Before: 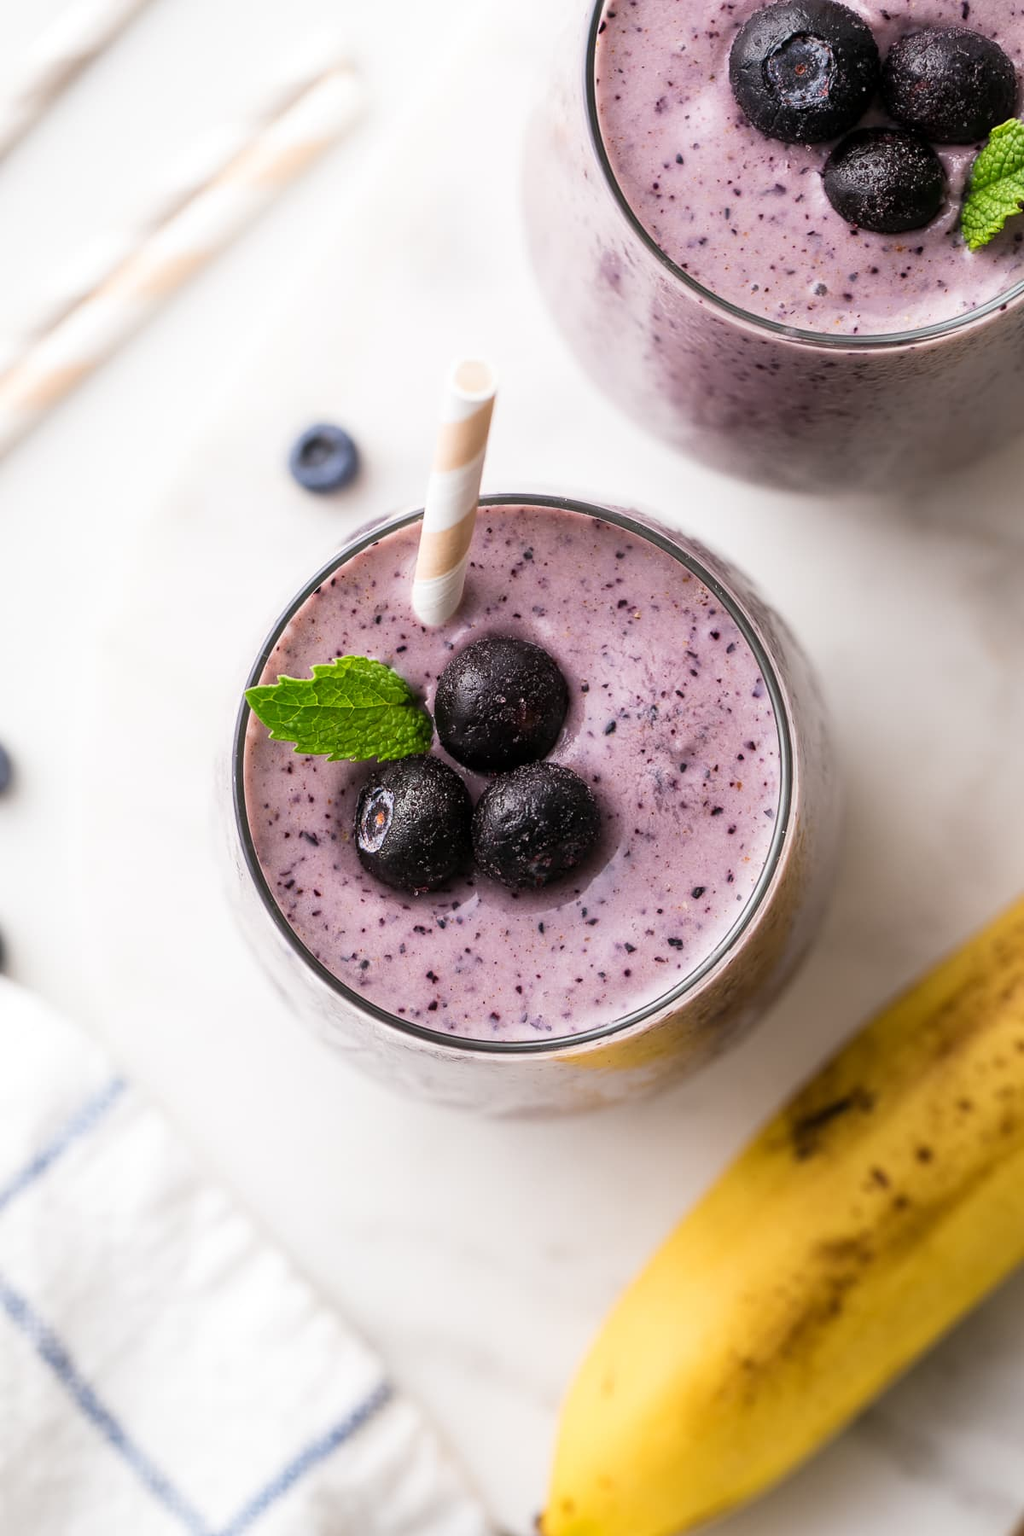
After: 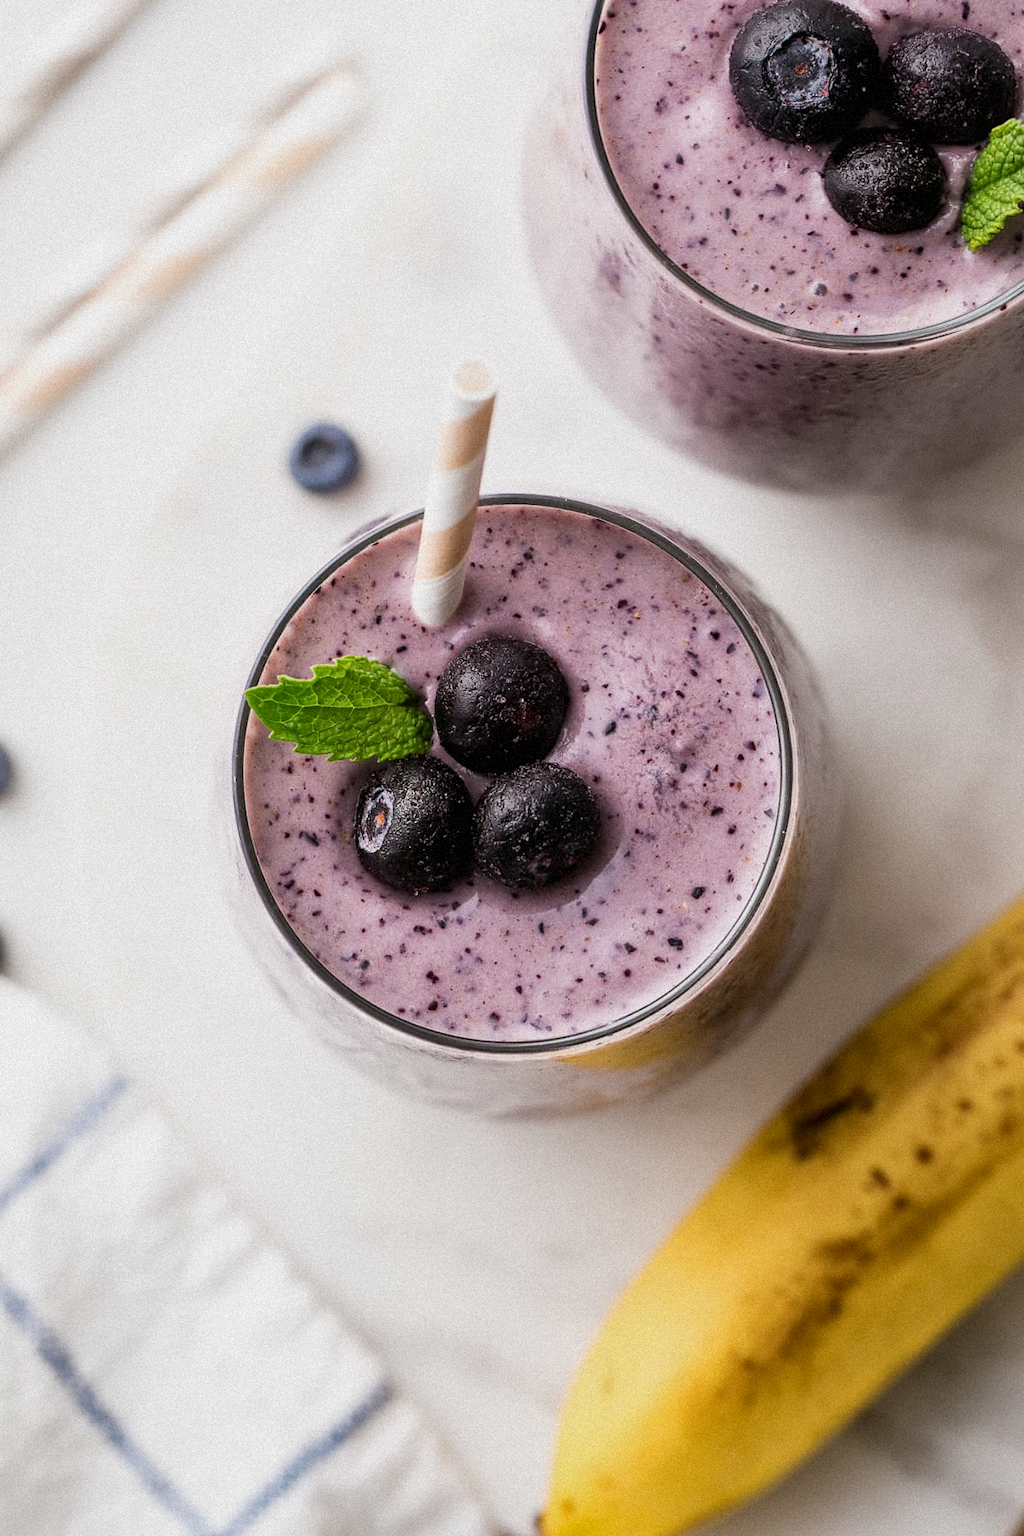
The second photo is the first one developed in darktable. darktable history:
grain: mid-tones bias 0%
local contrast: mode bilateral grid, contrast 20, coarseness 50, detail 130%, midtone range 0.2
exposure: exposure -0.293 EV, compensate highlight preservation false
